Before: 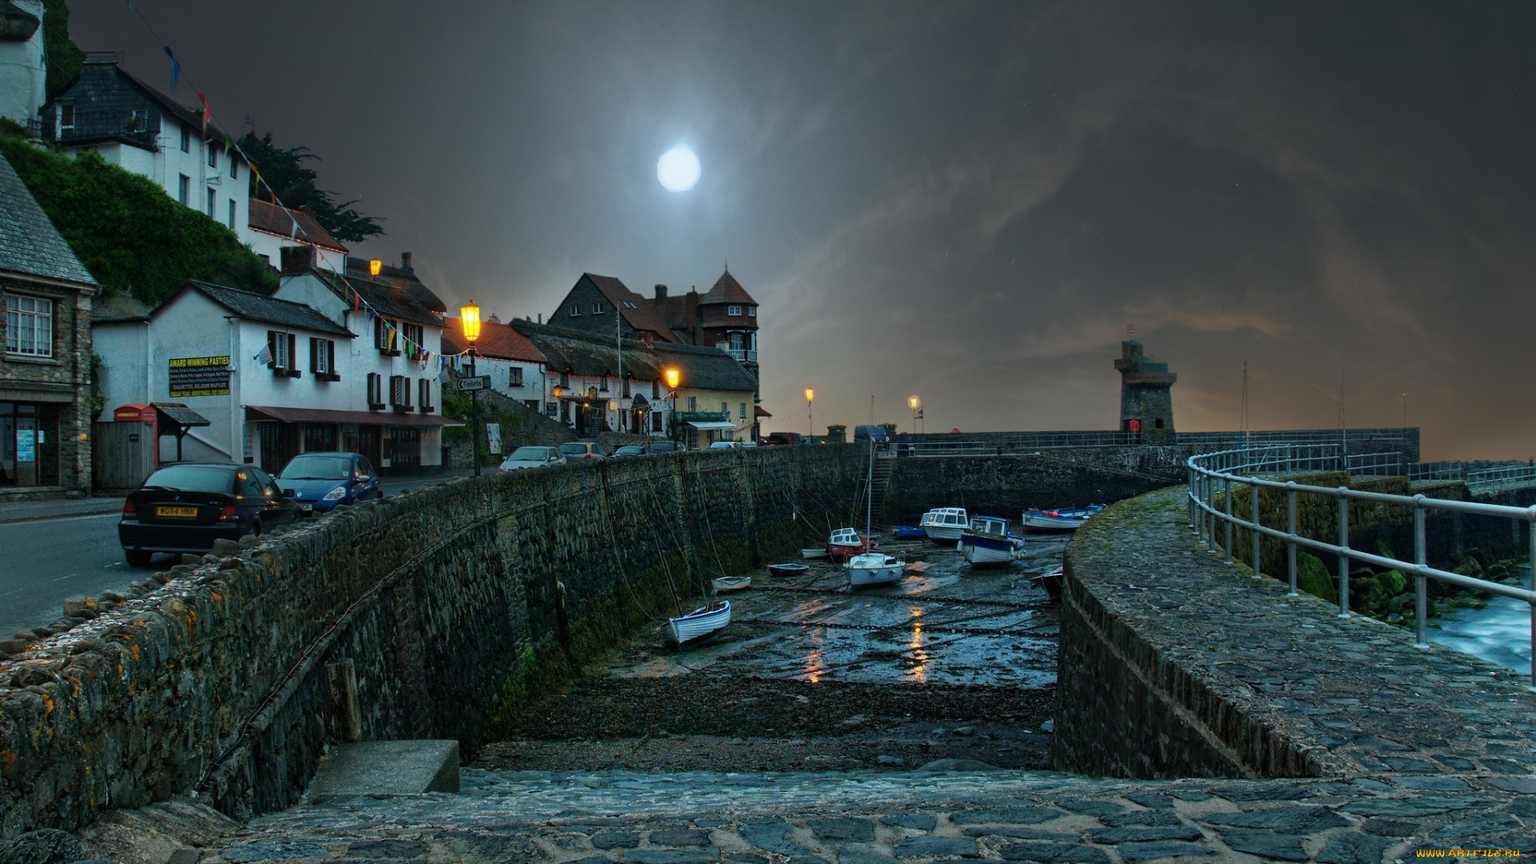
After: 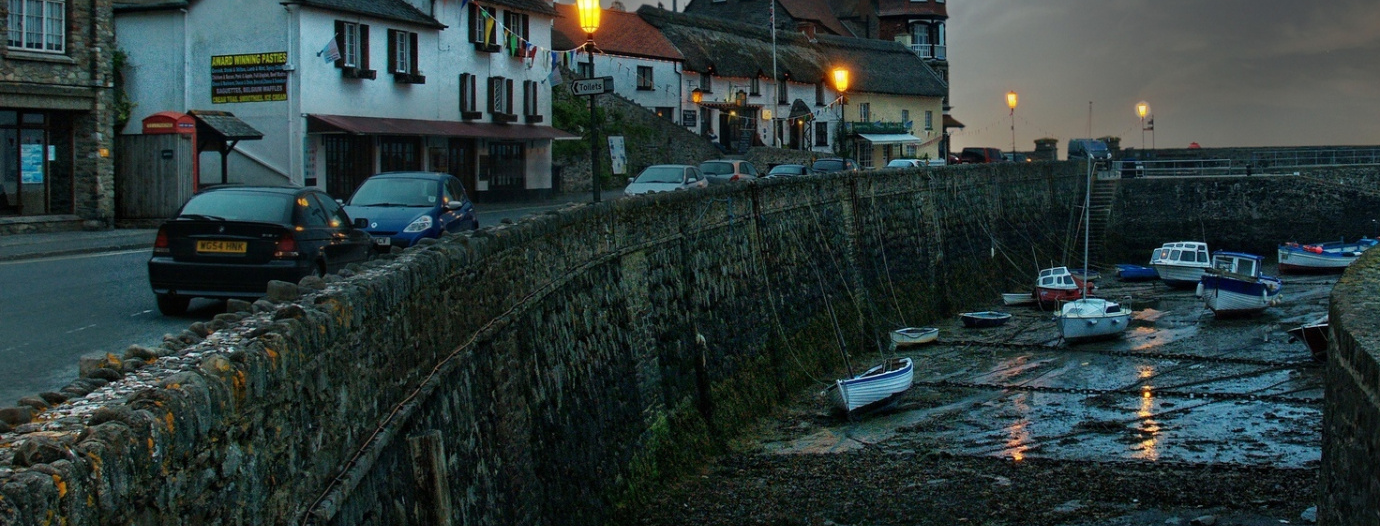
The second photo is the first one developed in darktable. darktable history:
crop: top 36.454%, right 27.991%, bottom 14.761%
